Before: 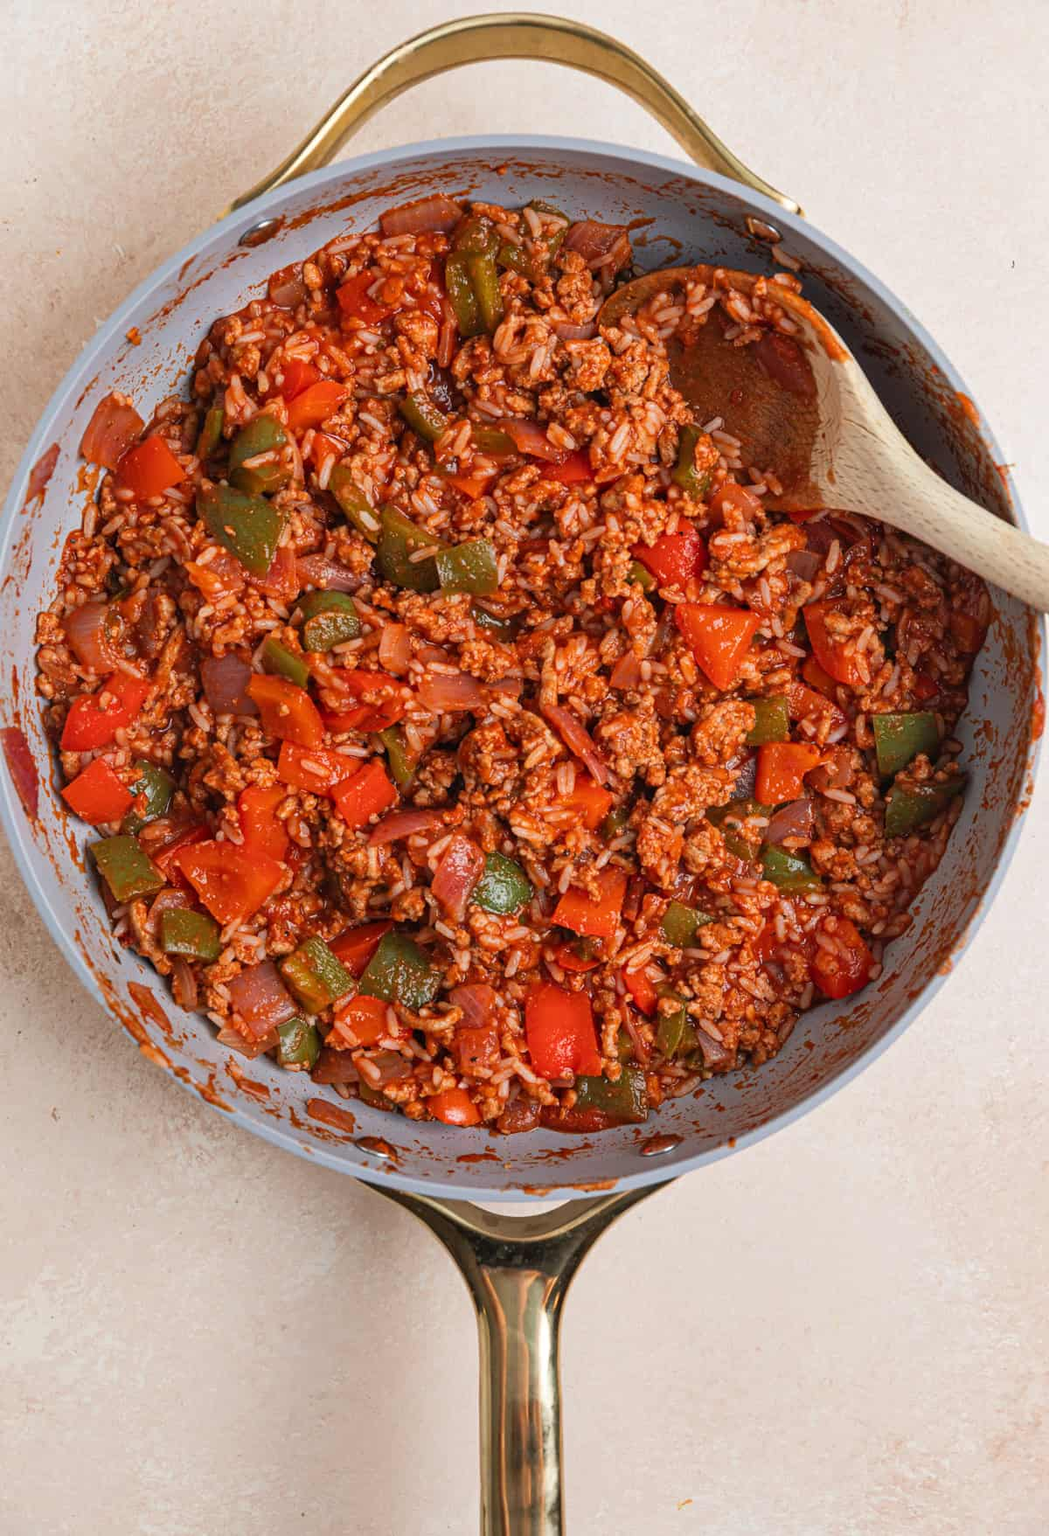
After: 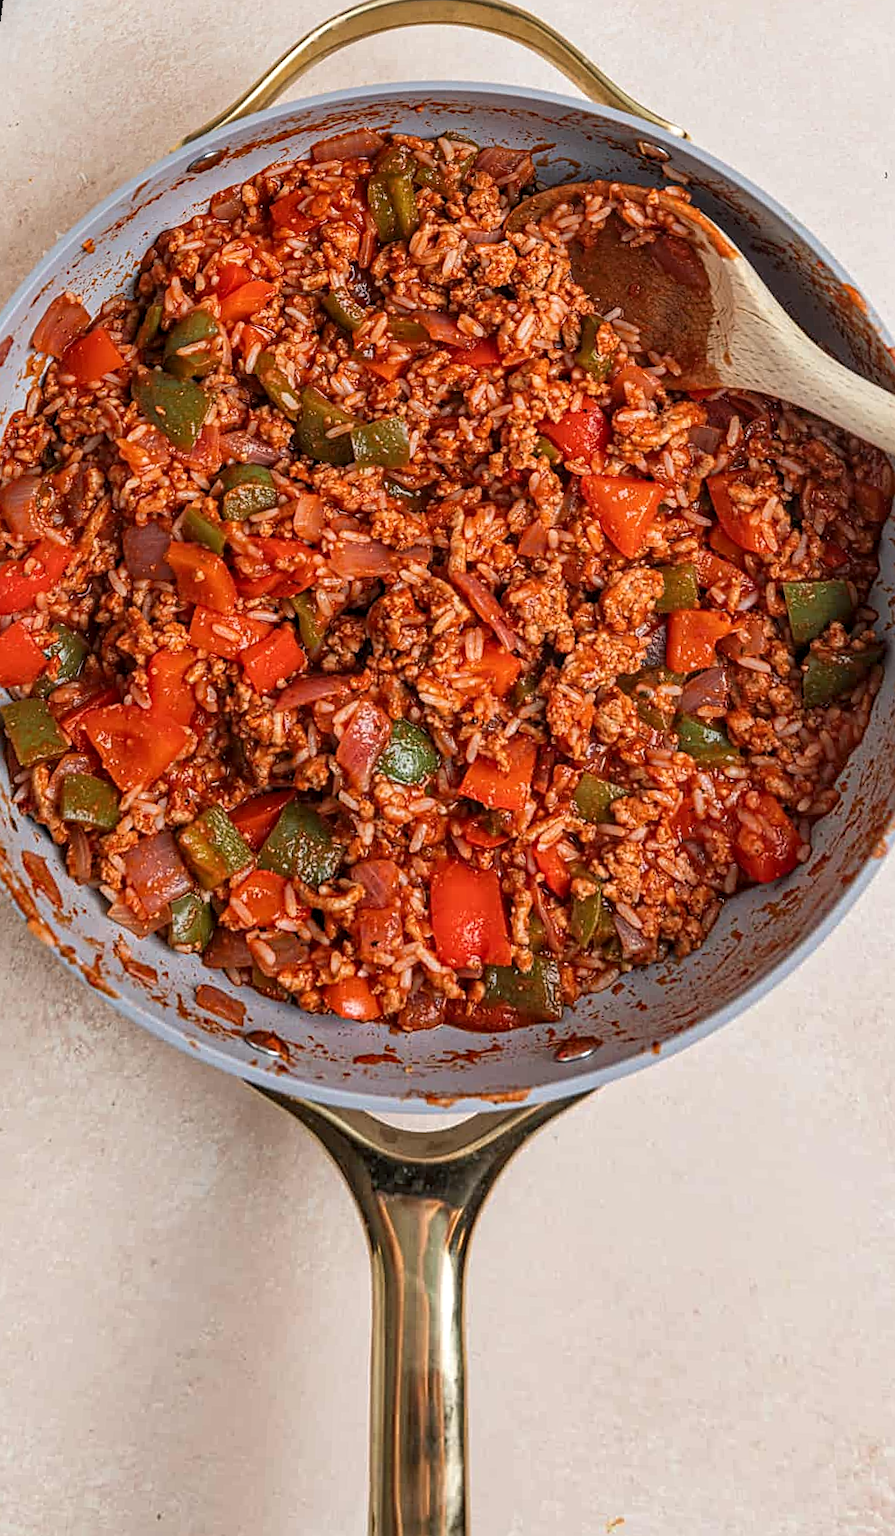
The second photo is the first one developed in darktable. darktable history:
local contrast: on, module defaults
rotate and perspective: rotation 0.72°, lens shift (vertical) -0.352, lens shift (horizontal) -0.051, crop left 0.152, crop right 0.859, crop top 0.019, crop bottom 0.964
sharpen: on, module defaults
